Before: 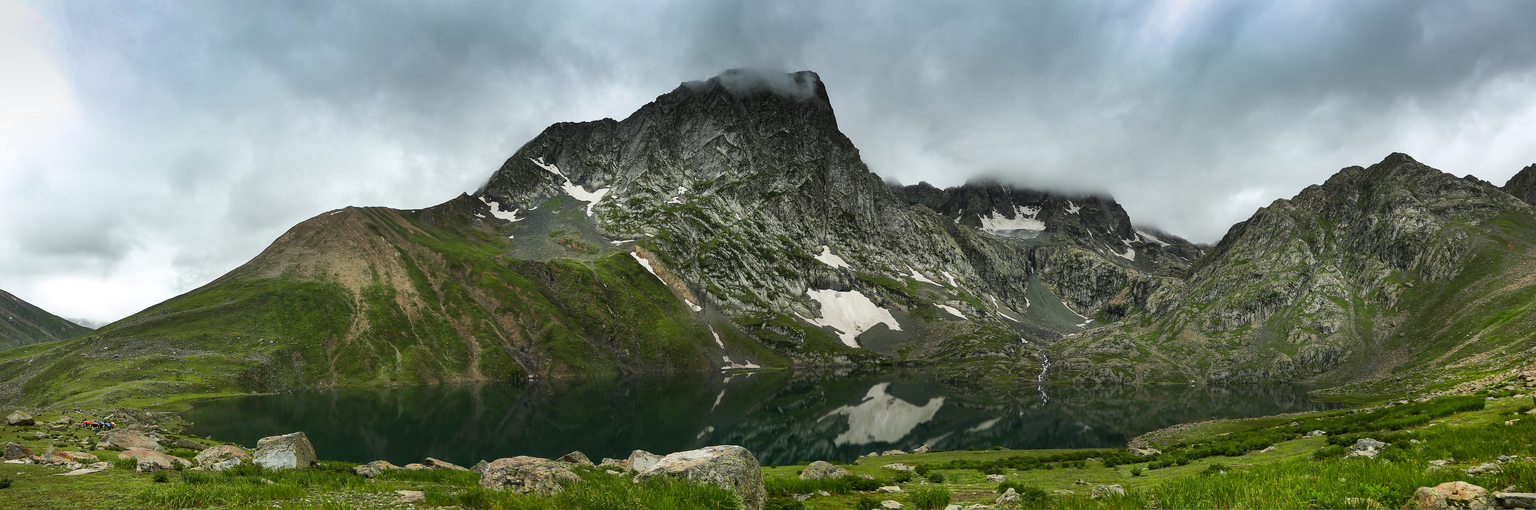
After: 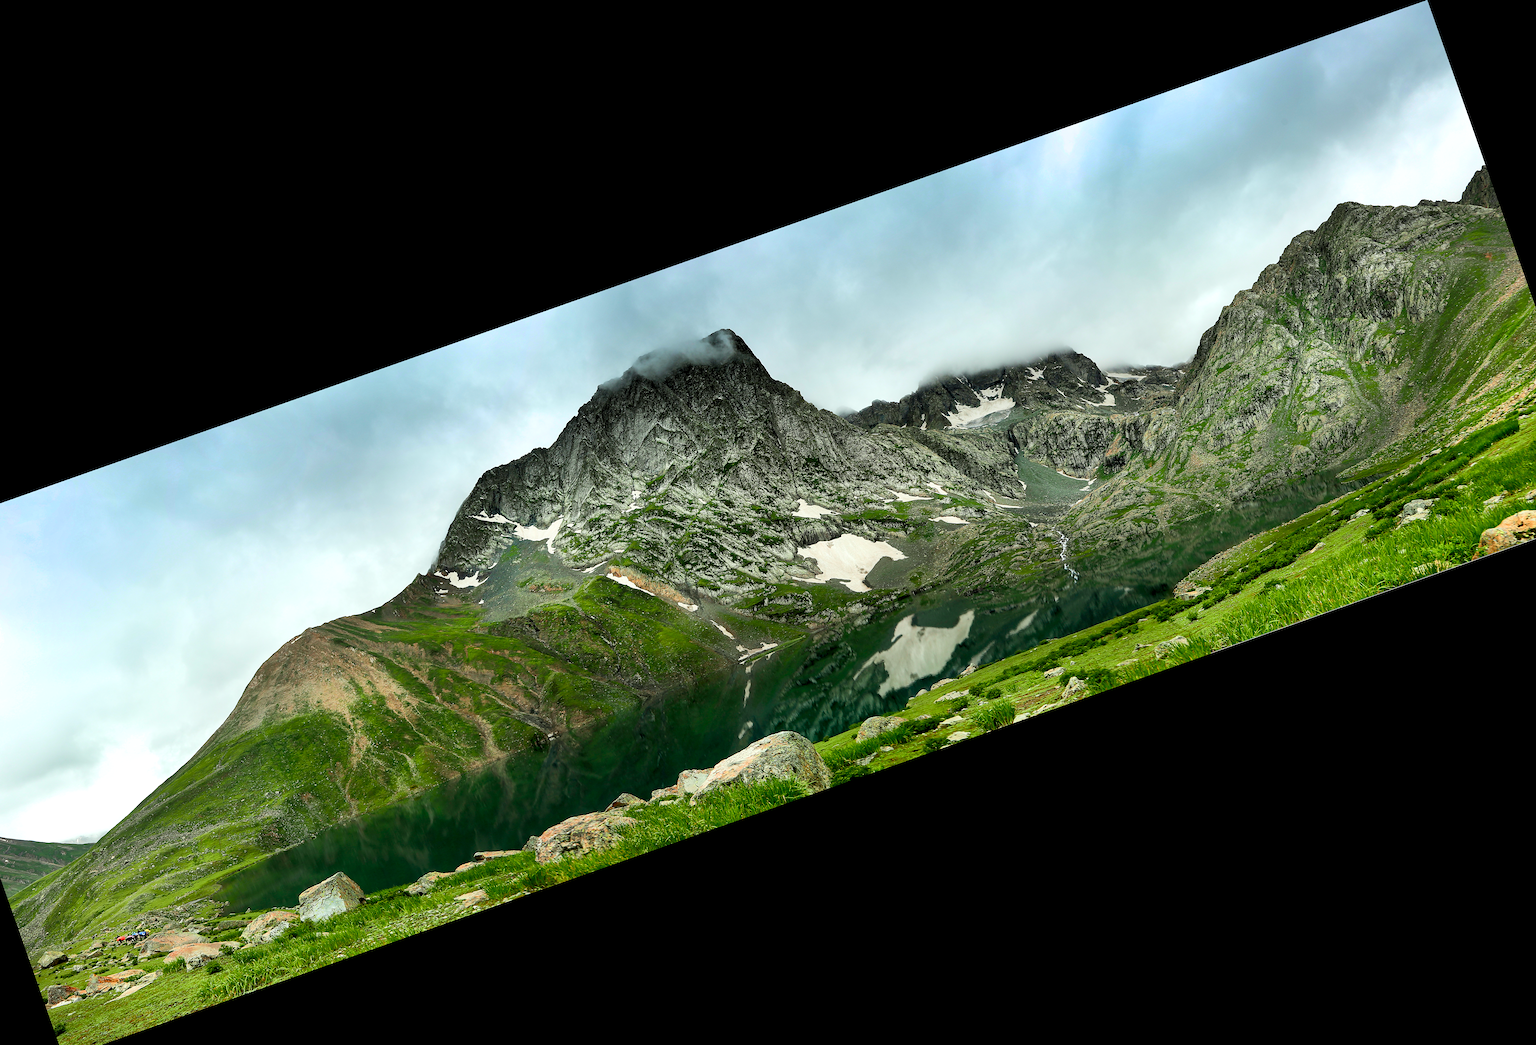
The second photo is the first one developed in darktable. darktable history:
tone curve: curves: ch0 [(0, 0) (0.068, 0.031) (0.175, 0.132) (0.337, 0.304) (0.498, 0.511) (0.748, 0.762) (0.993, 0.954)]; ch1 [(0, 0) (0.294, 0.184) (0.359, 0.34) (0.362, 0.35) (0.43, 0.41) (0.469, 0.453) (0.495, 0.489) (0.54, 0.563) (0.612, 0.641) (1, 1)]; ch2 [(0, 0) (0.431, 0.419) (0.495, 0.502) (0.524, 0.534) (0.557, 0.56) (0.634, 0.654) (0.728, 0.722) (1, 1)], color space Lab, independent channels, preserve colors none
levels: black 3.83%, white 90.64%, levels [0.044, 0.416, 0.908]
crop and rotate: angle 19.43°, left 6.812%, right 4.125%, bottom 1.087%
sharpen: amount 0.2
